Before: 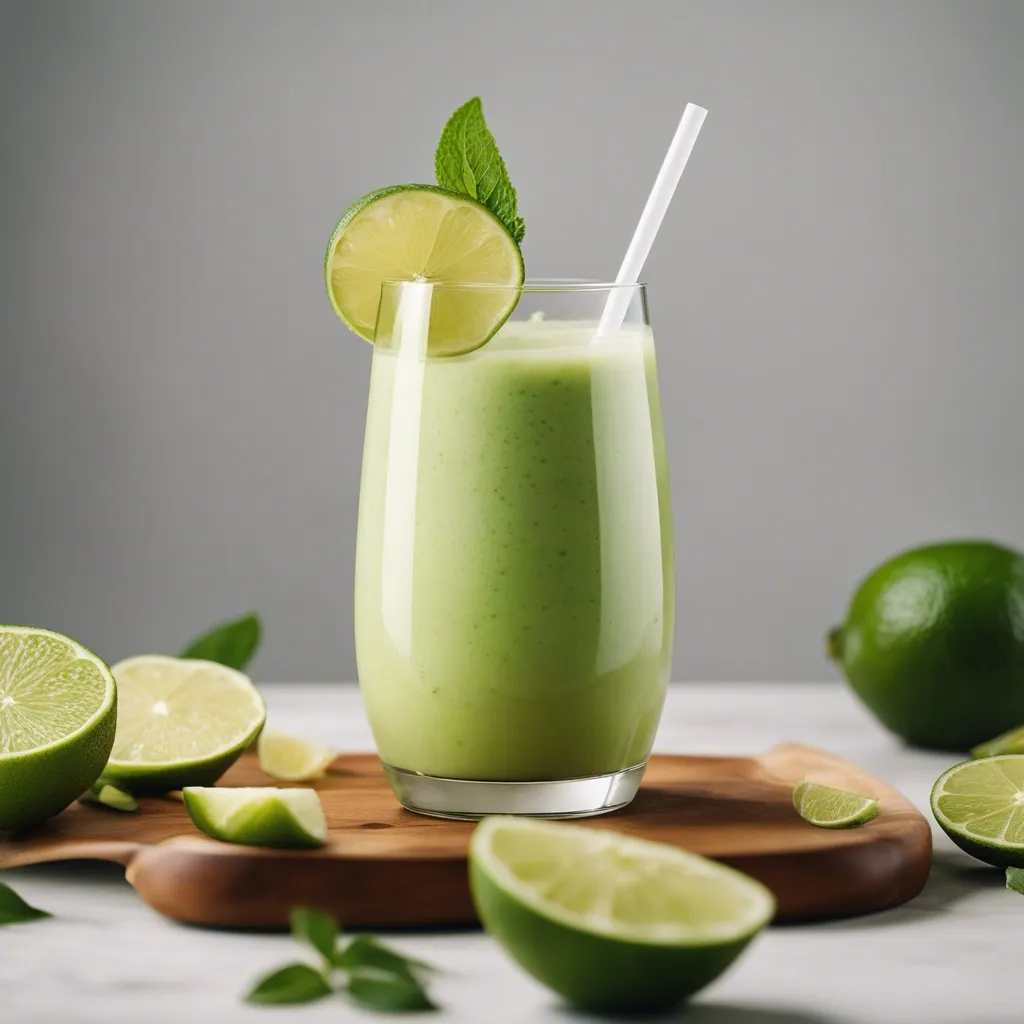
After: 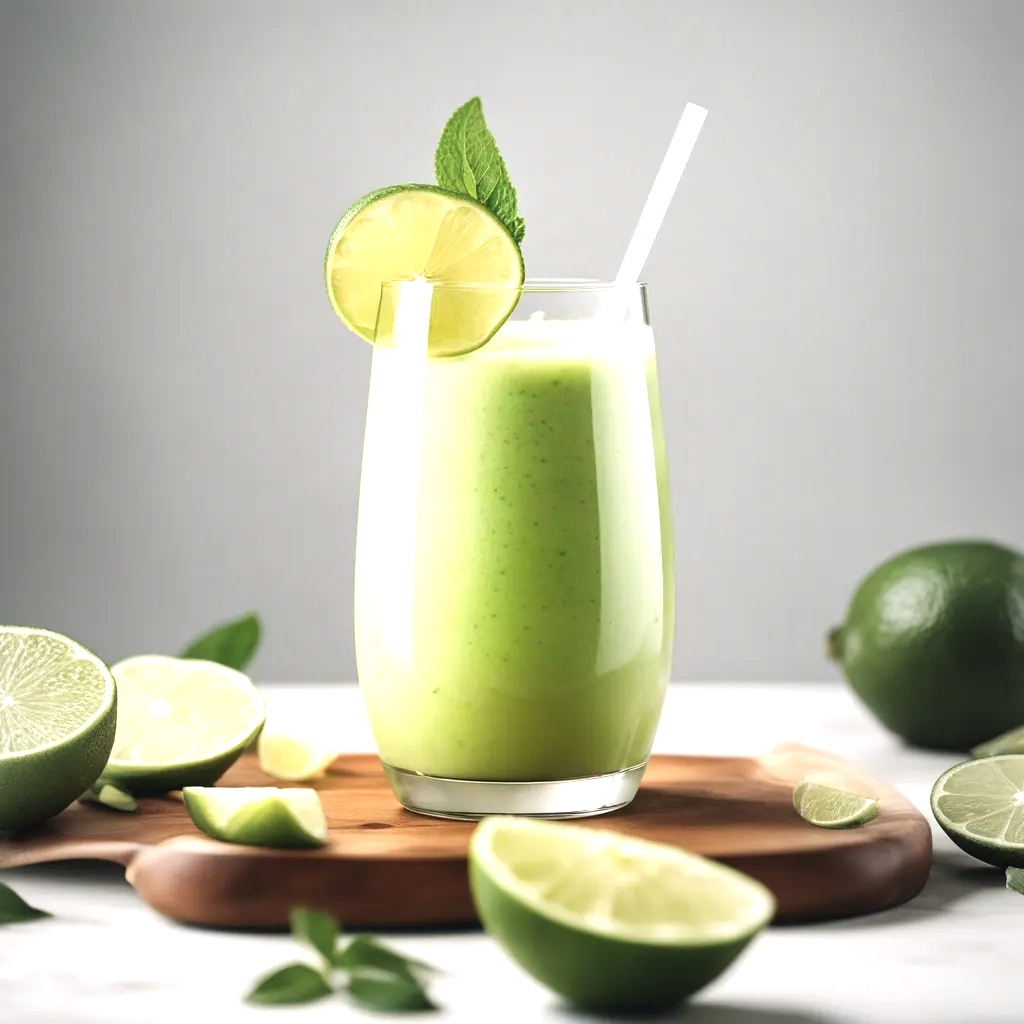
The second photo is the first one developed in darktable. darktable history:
exposure: black level correction 0, exposure 1 EV, compensate exposure bias true, compensate highlight preservation false
vignetting: fall-off start 18.21%, fall-off radius 137.95%, brightness -0.207, center (-0.078, 0.066), width/height ratio 0.62, shape 0.59
color zones: curves: ch1 [(0, 0.523) (0.143, 0.545) (0.286, 0.52) (0.429, 0.506) (0.571, 0.503) (0.714, 0.503) (0.857, 0.508) (1, 0.523)]
